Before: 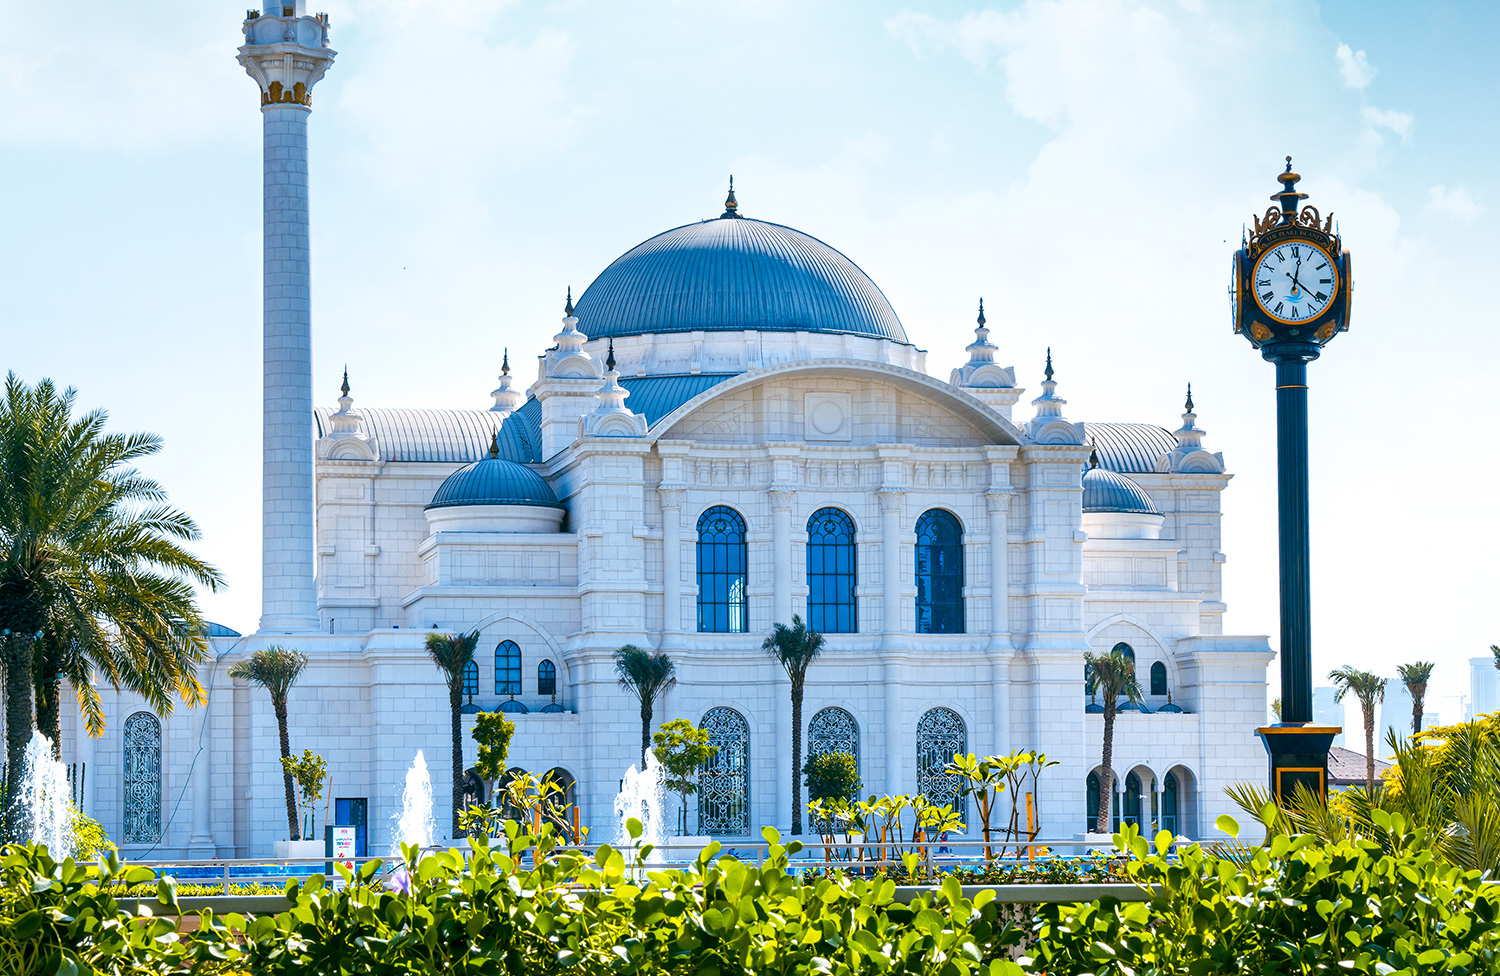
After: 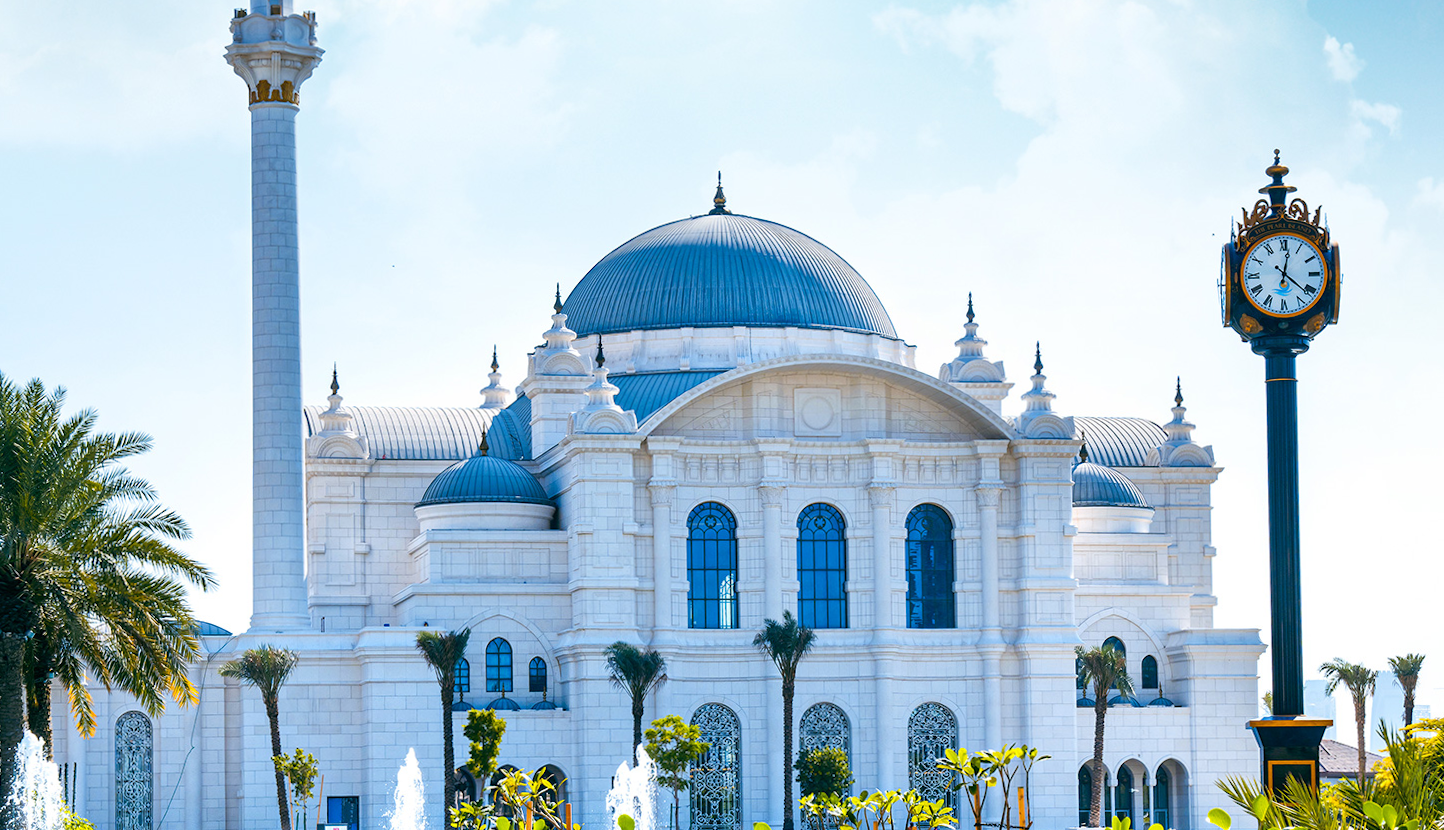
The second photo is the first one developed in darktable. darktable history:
crop and rotate: angle 0.321°, left 0.274%, right 2.593%, bottom 14.175%
